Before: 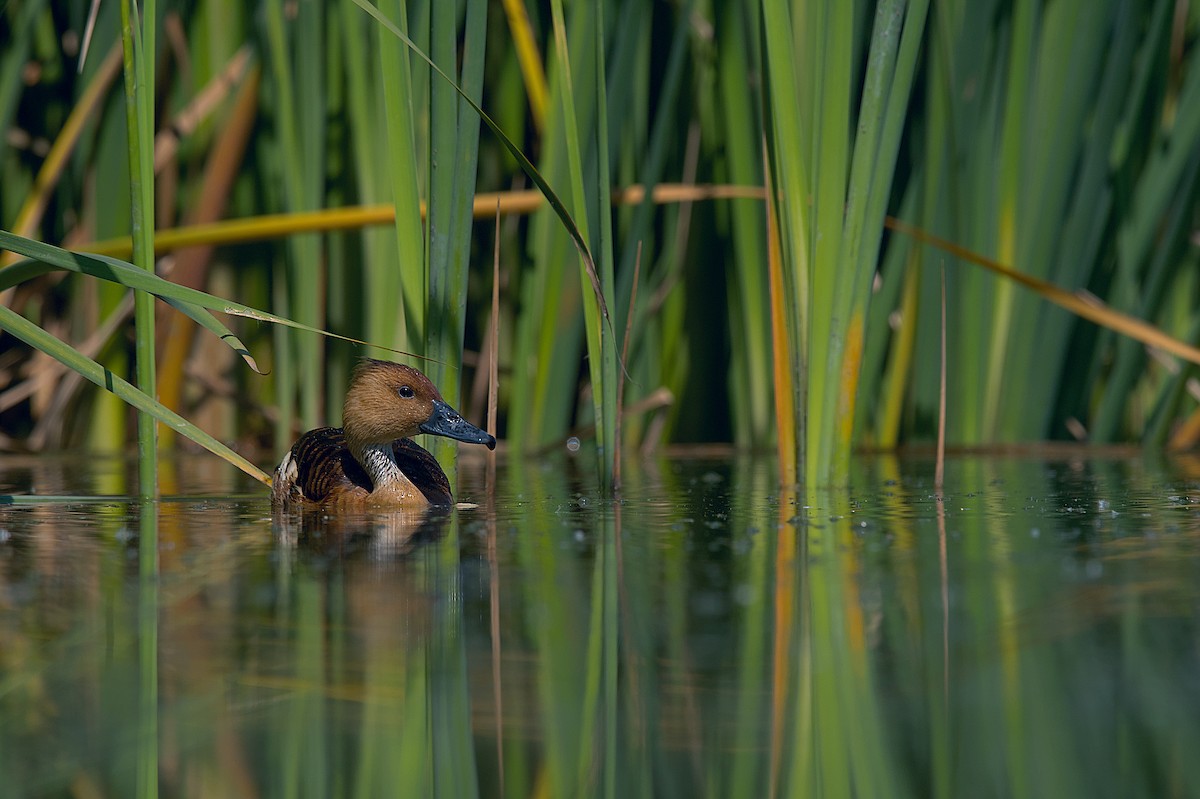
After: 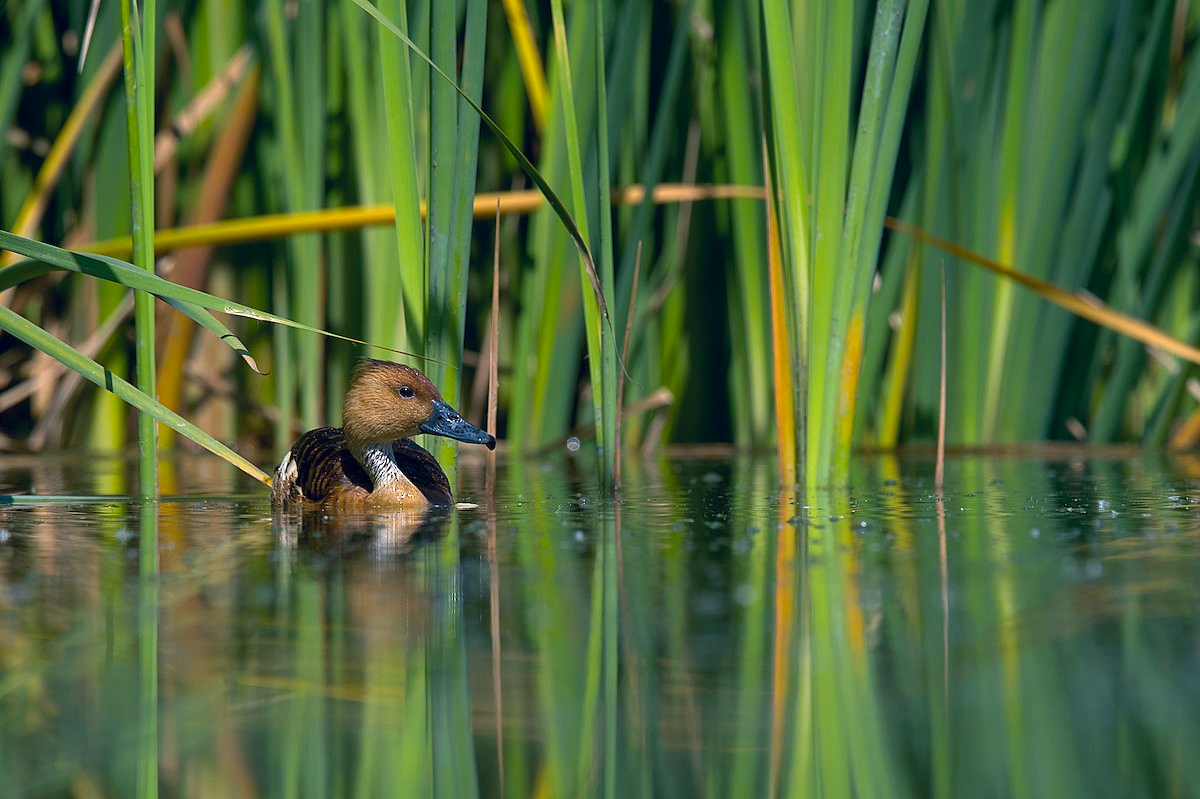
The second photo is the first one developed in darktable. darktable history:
exposure: exposure 0.556 EV, compensate highlight preservation false
color balance rgb: shadows lift › chroma 2.037%, shadows lift › hue 217.96°, highlights gain › luminance 16.686%, highlights gain › chroma 2.952%, highlights gain › hue 257.31°, perceptual saturation grading › global saturation 0.059%, global vibrance 25.797%, contrast 5.927%
